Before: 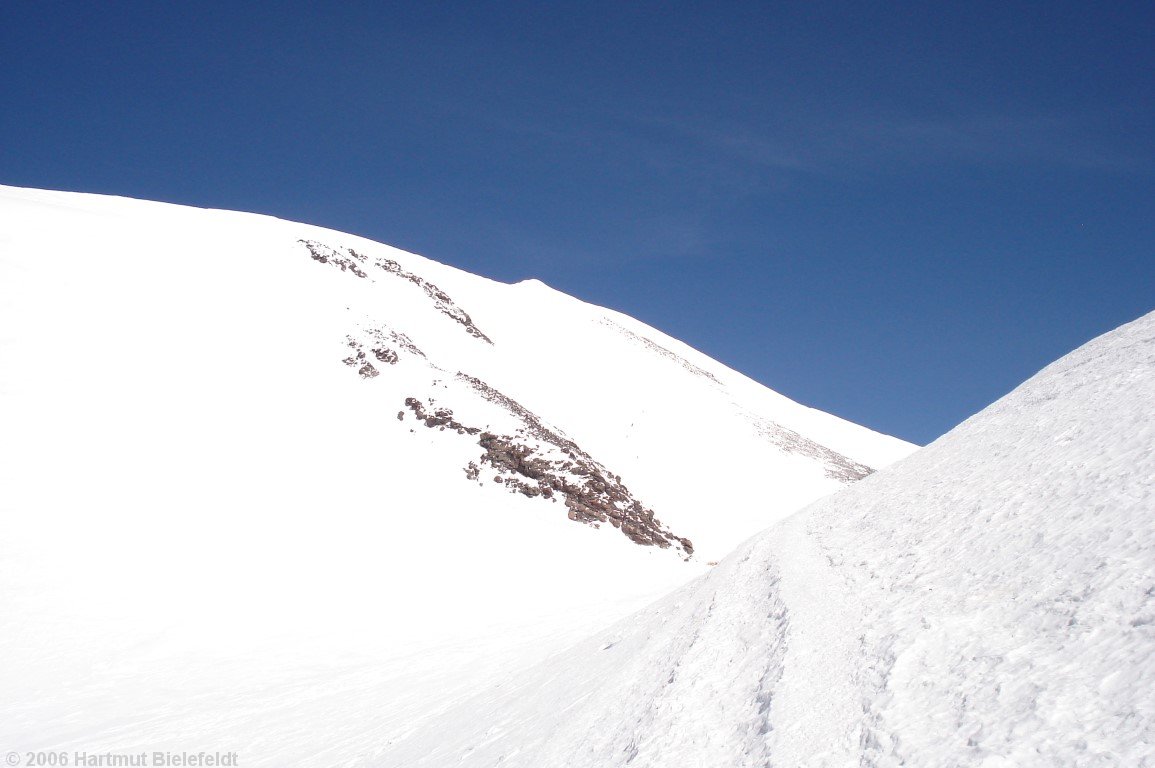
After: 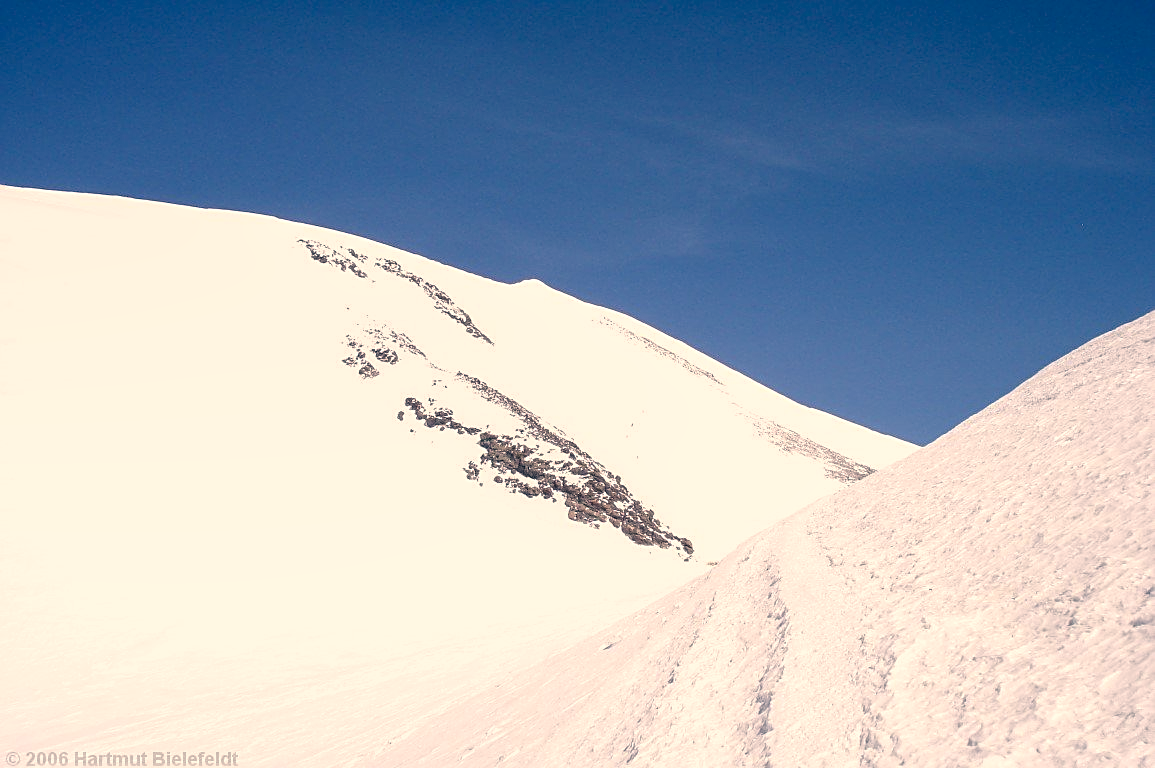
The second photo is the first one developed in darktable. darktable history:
local contrast: on, module defaults
contrast brightness saturation: contrast 0.01, saturation -0.062
sharpen: on, module defaults
color correction: highlights a* 10.28, highlights b* 14.72, shadows a* -10.02, shadows b* -15.05
